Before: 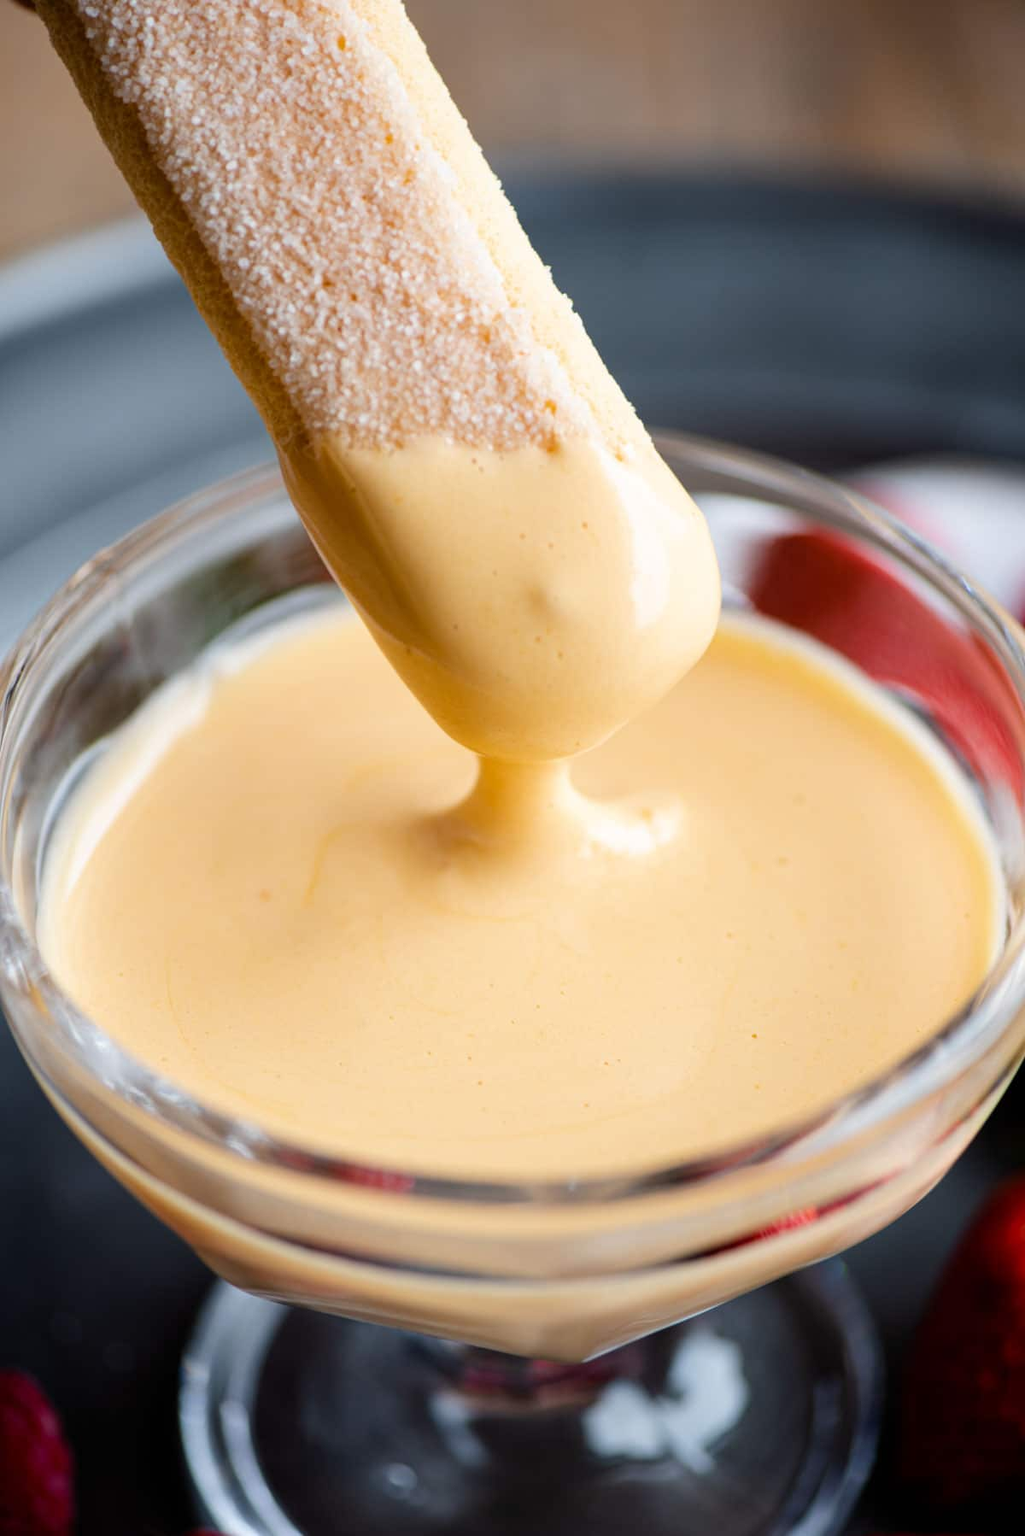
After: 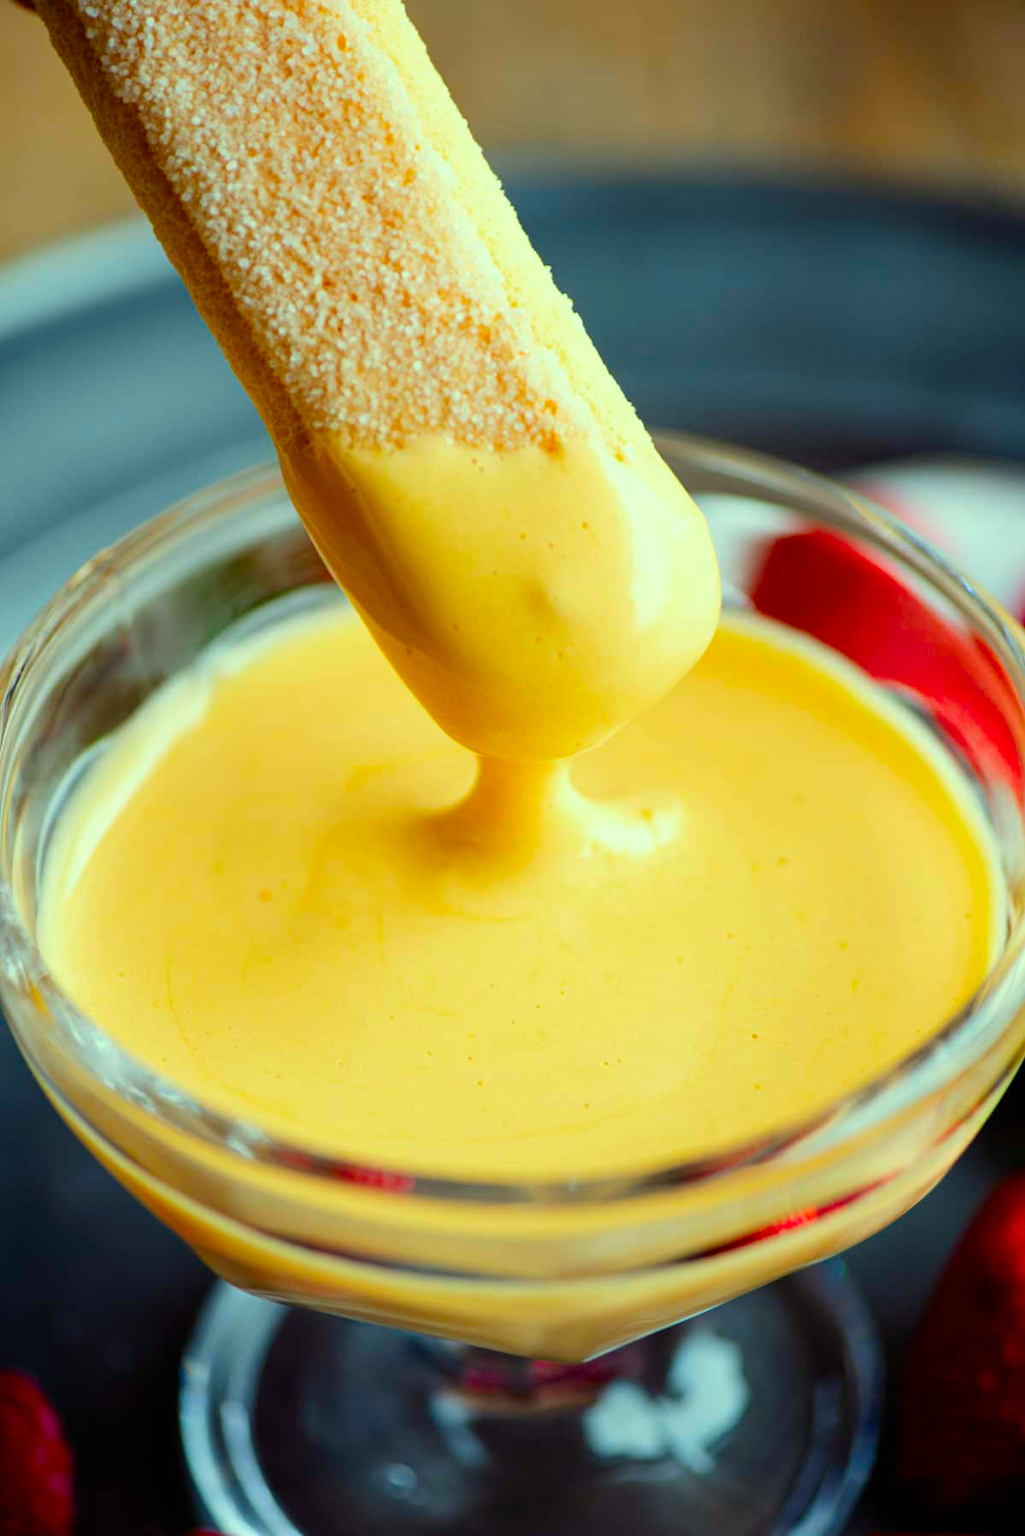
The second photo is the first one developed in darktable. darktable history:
color correction: highlights a* -11.05, highlights b* 9.81, saturation 1.72
